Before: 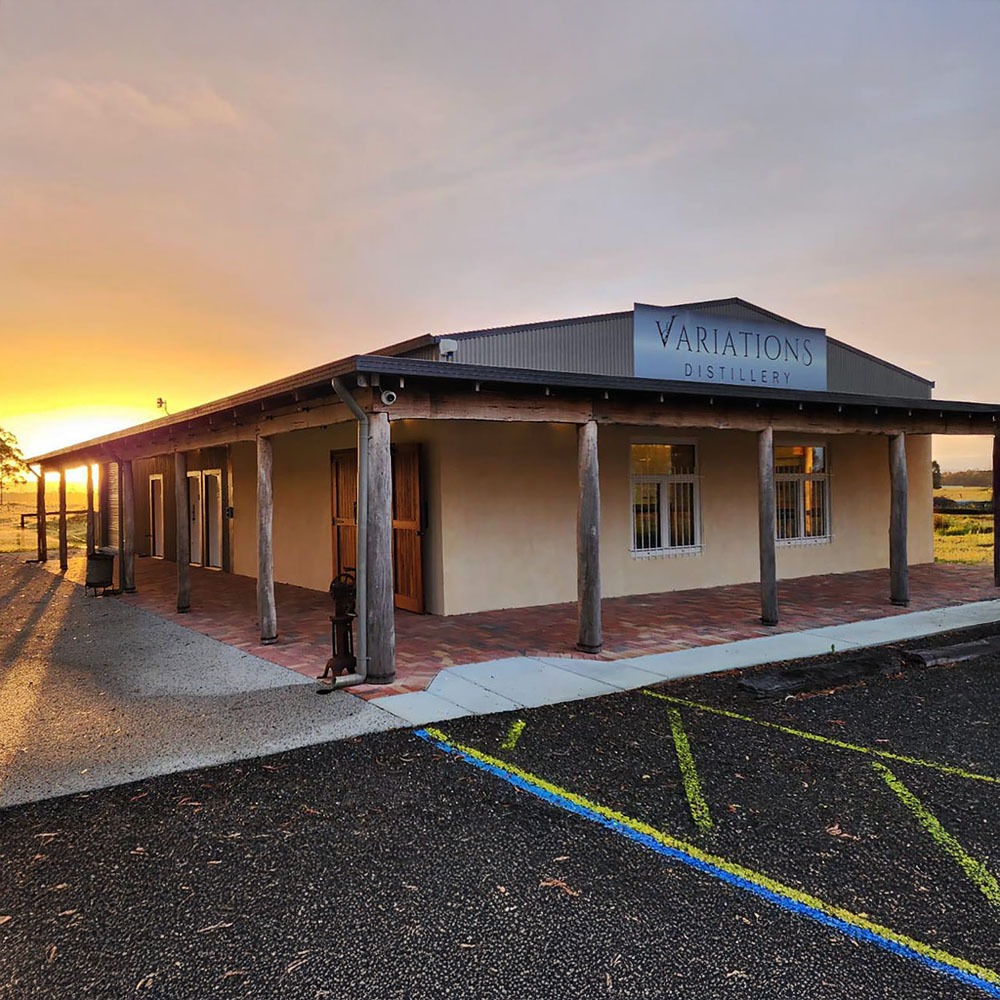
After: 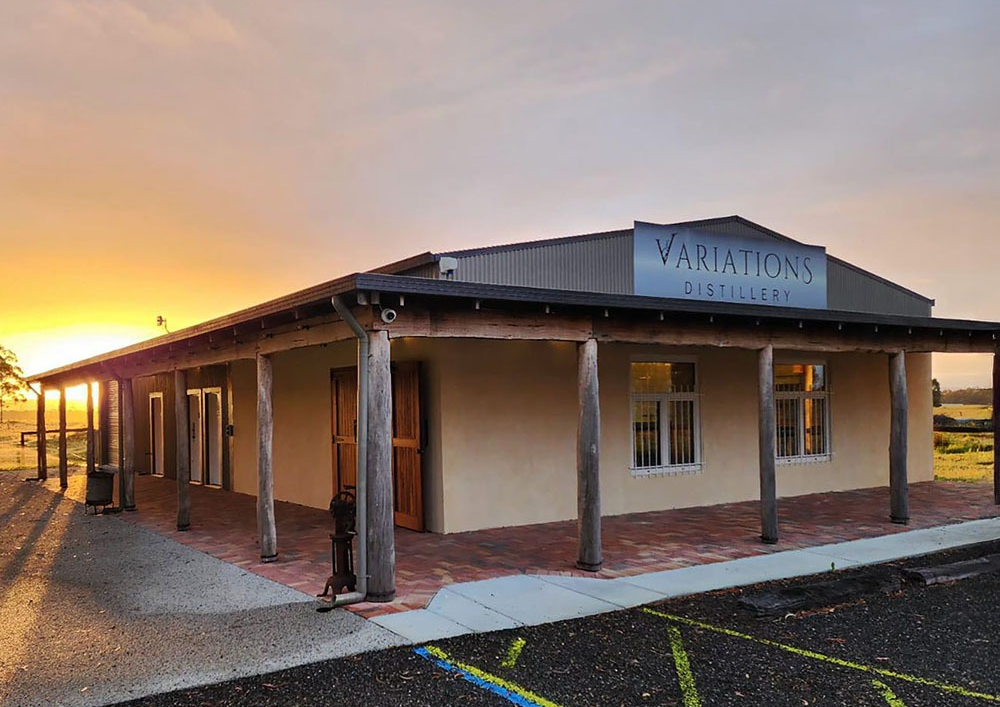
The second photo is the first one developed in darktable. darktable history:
crop and rotate: top 8.293%, bottom 20.996%
